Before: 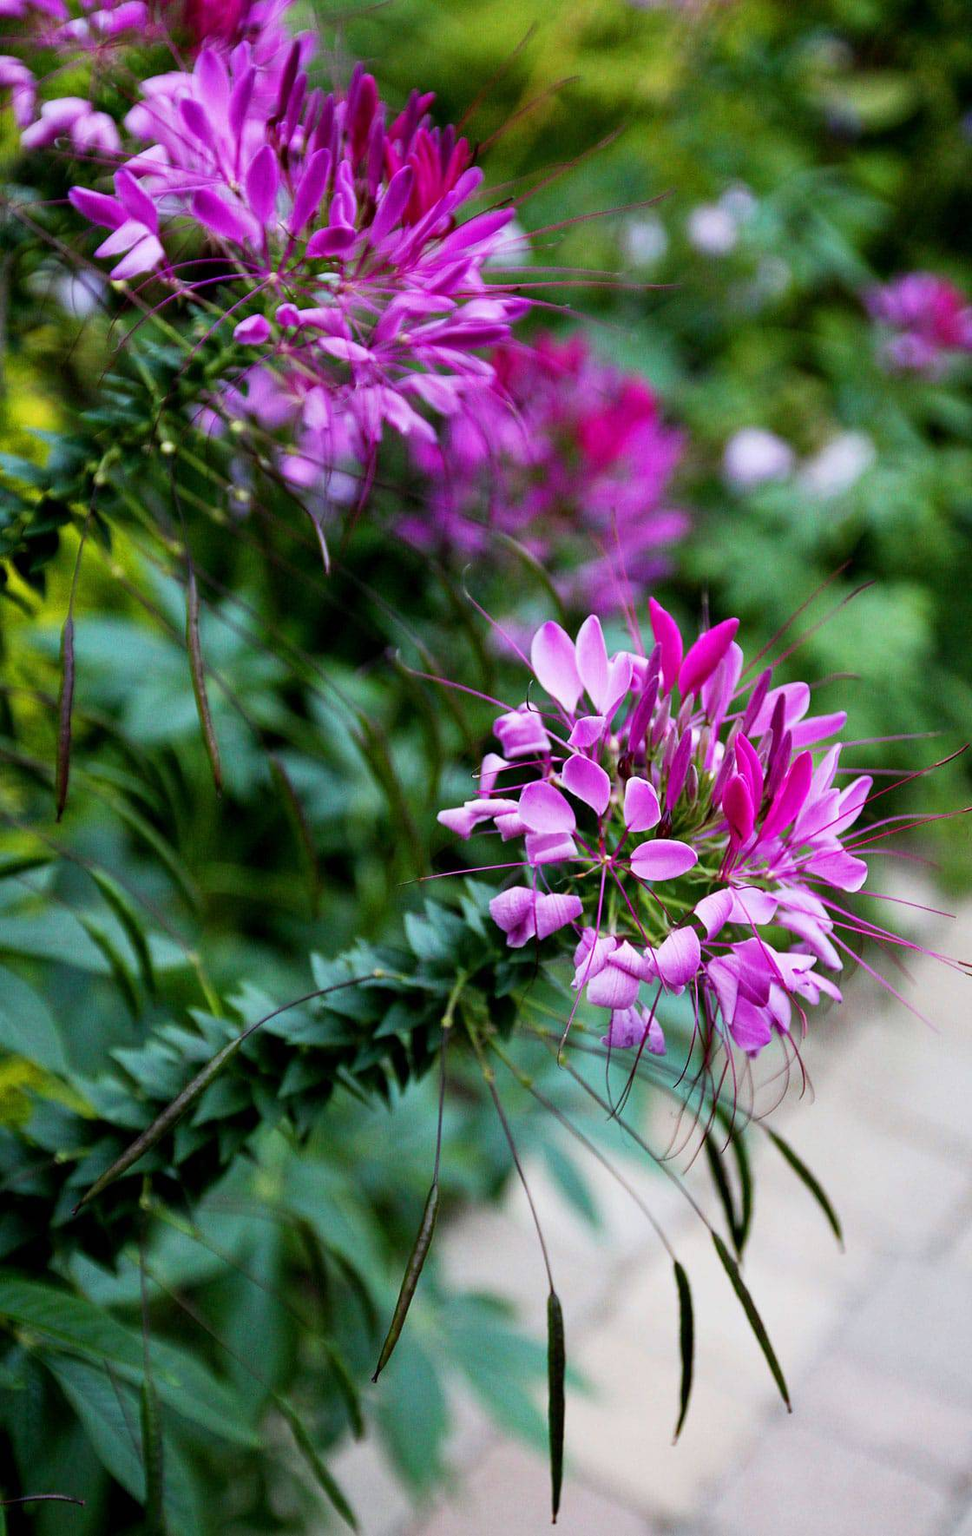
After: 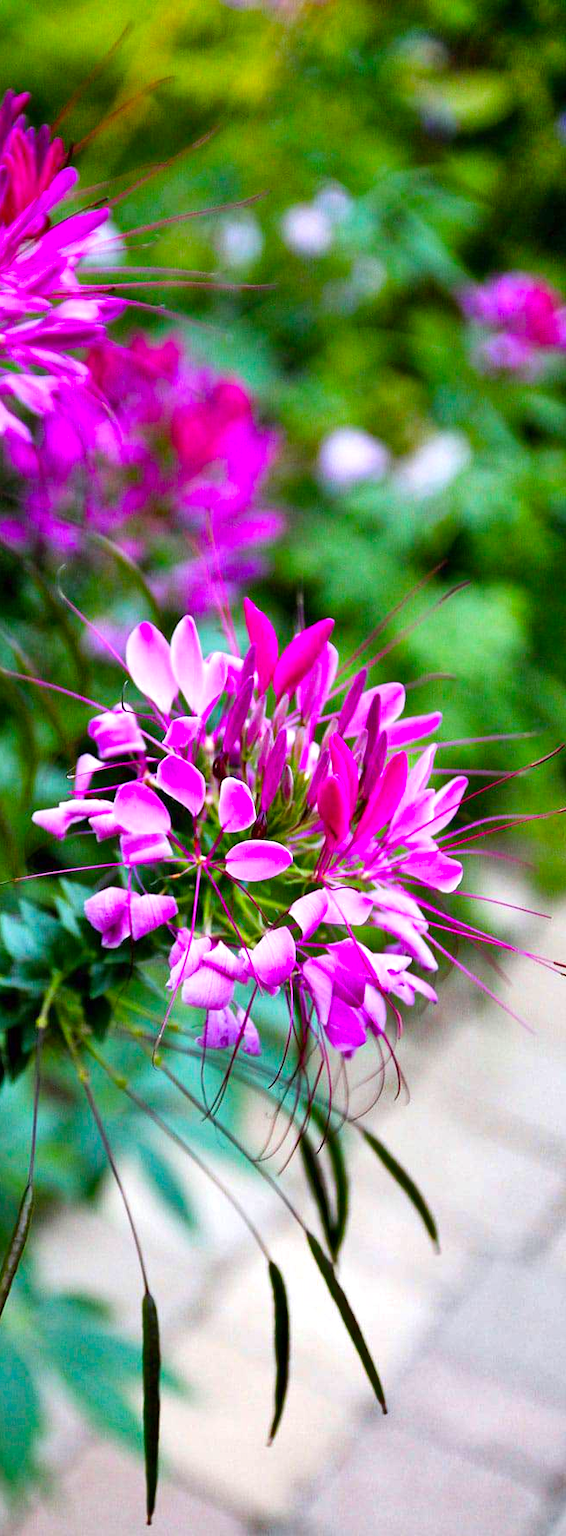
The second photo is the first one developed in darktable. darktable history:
crop: left 41.753%
shadows and highlights: low approximation 0.01, soften with gaussian
color balance rgb: linear chroma grading › shadows 9.589%, linear chroma grading › highlights 10.653%, linear chroma grading › global chroma 15.428%, linear chroma grading › mid-tones 14.921%, perceptual saturation grading › global saturation -4.035%, perceptual brilliance grading › global brilliance 9.701%, perceptual brilliance grading › shadows 15.389%, global vibrance 5.667%
tone equalizer: smoothing diameter 24.81%, edges refinement/feathering 11.78, preserve details guided filter
